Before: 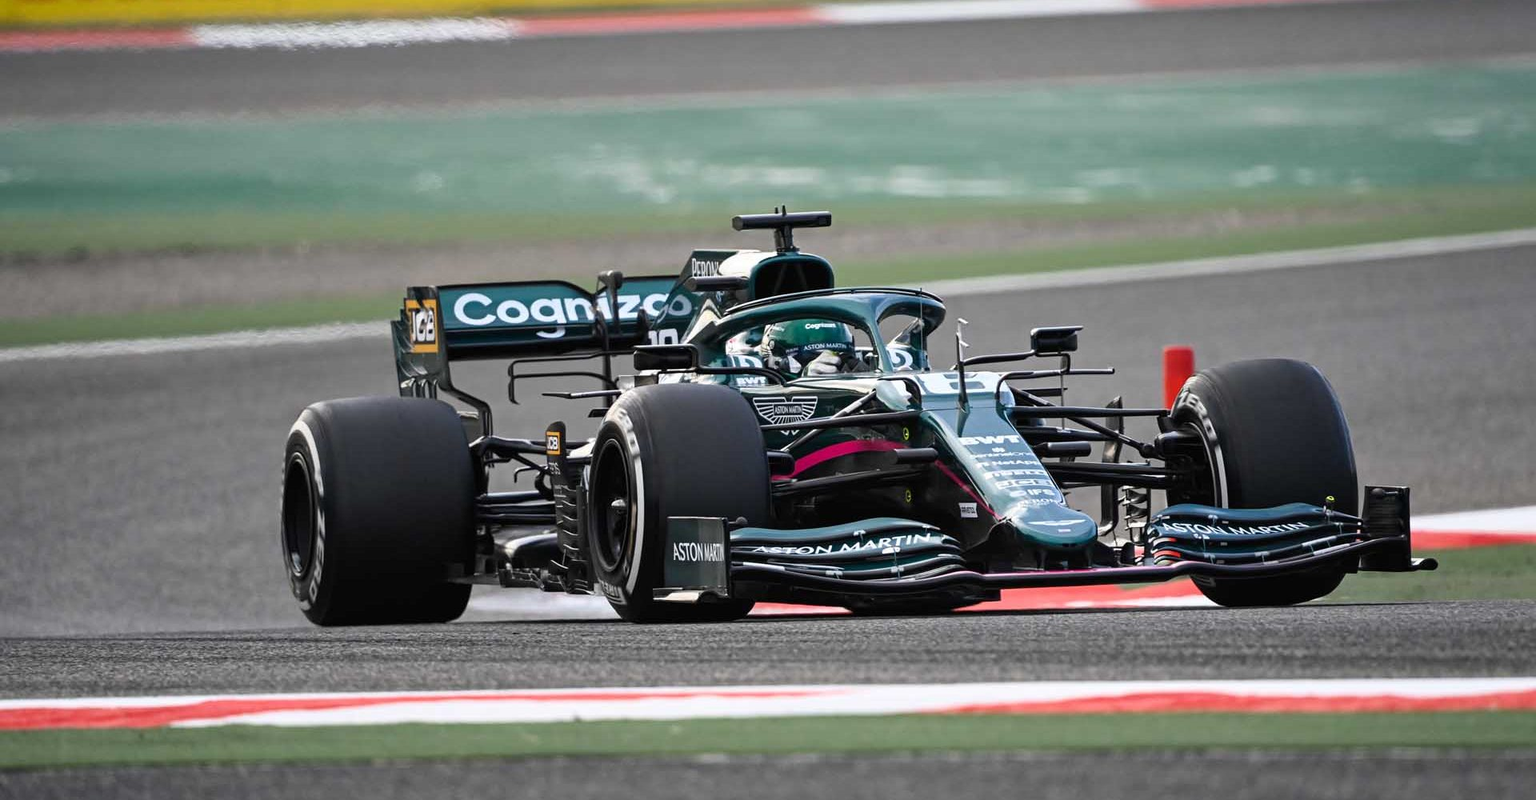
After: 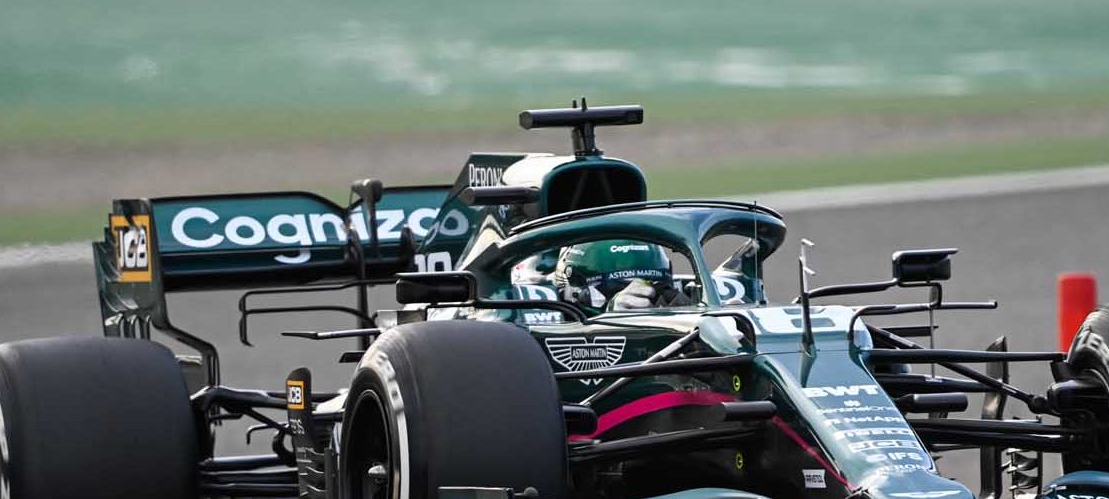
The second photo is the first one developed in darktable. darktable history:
crop: left 20.63%, top 15.982%, right 21.595%, bottom 34.079%
